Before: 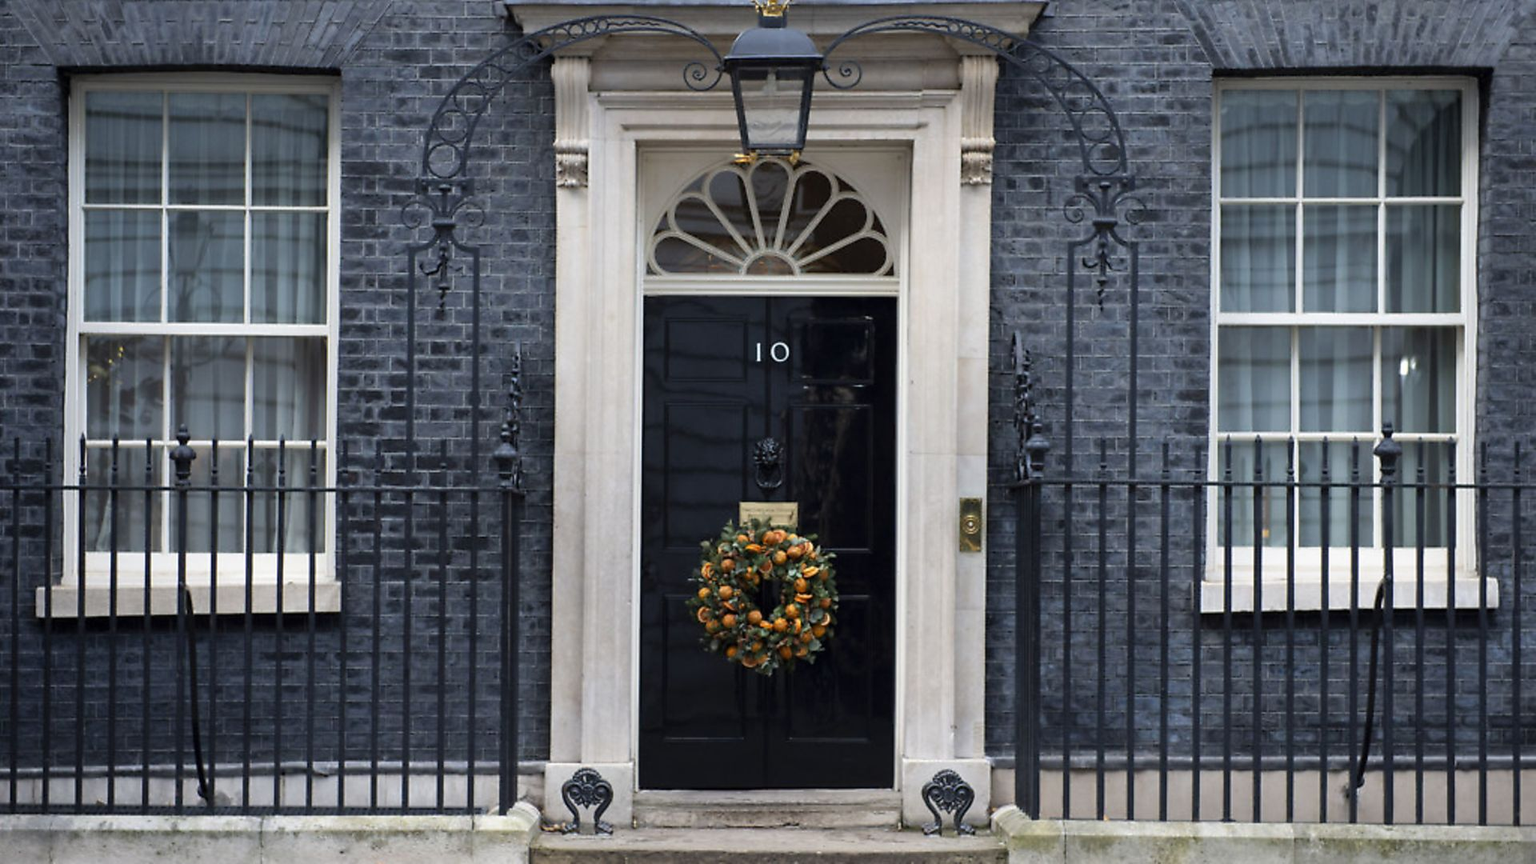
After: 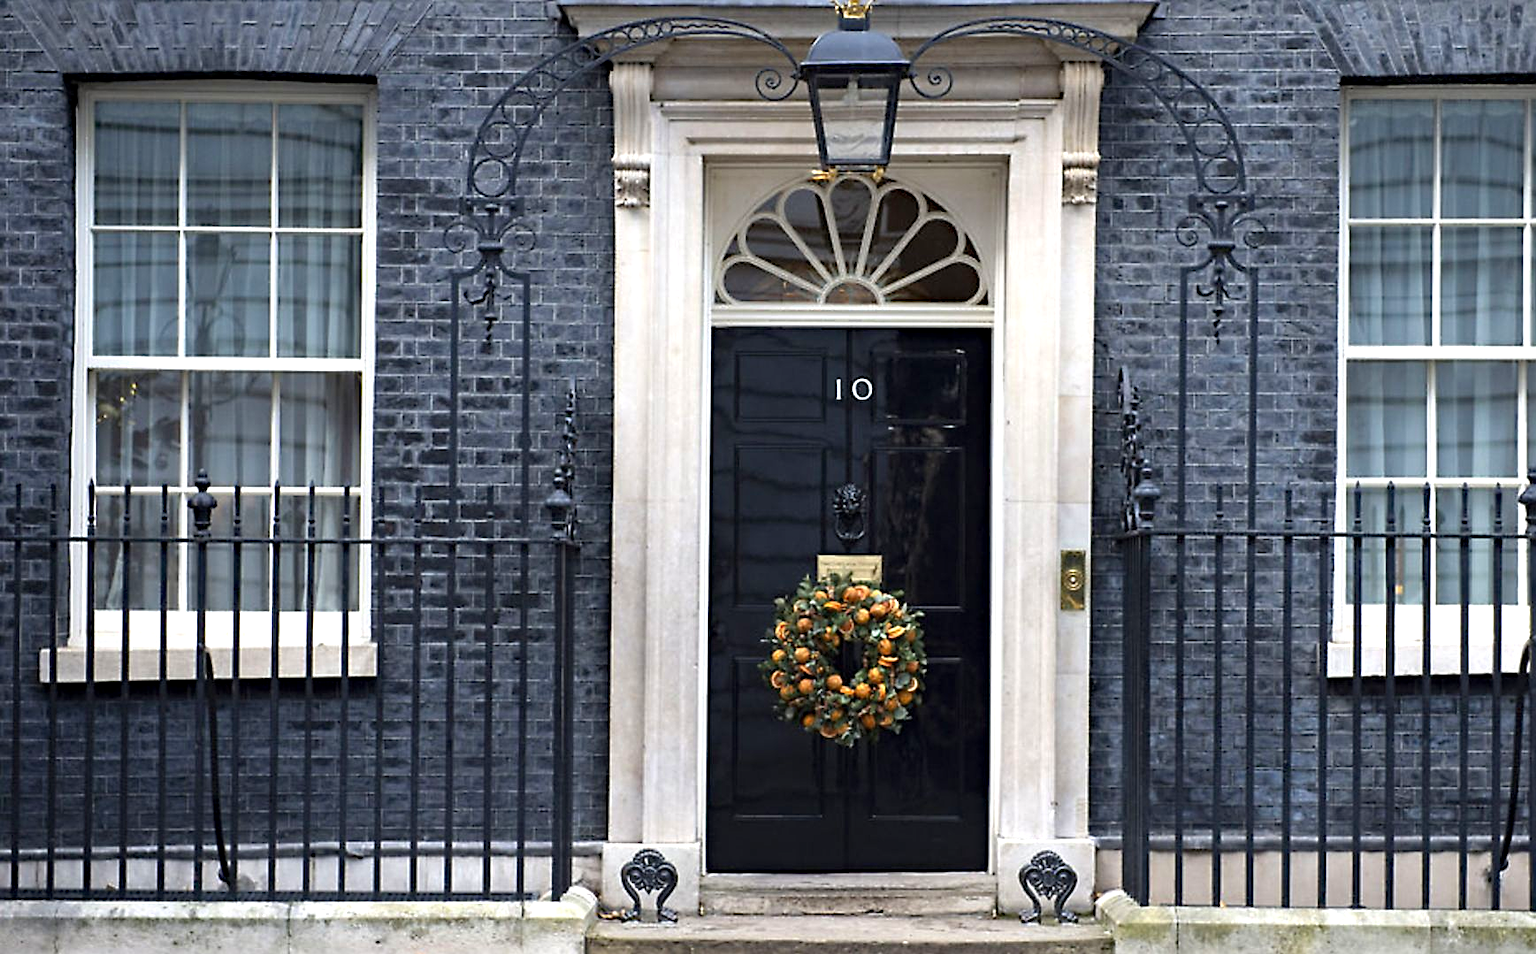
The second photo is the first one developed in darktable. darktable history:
crop: right 9.494%, bottom 0.033%
exposure: exposure 0.6 EV, compensate highlight preservation false
sharpen: on, module defaults
haze removal: compatibility mode true, adaptive false
